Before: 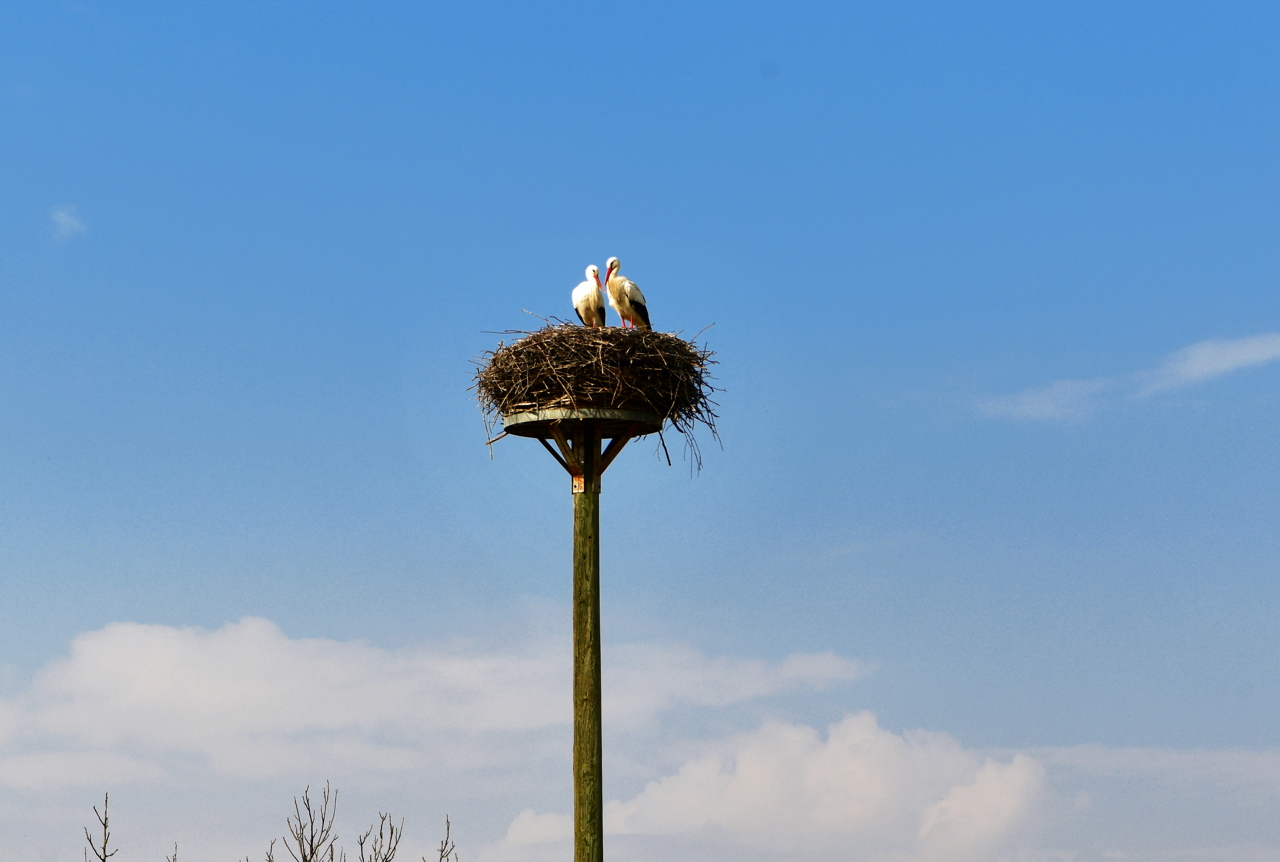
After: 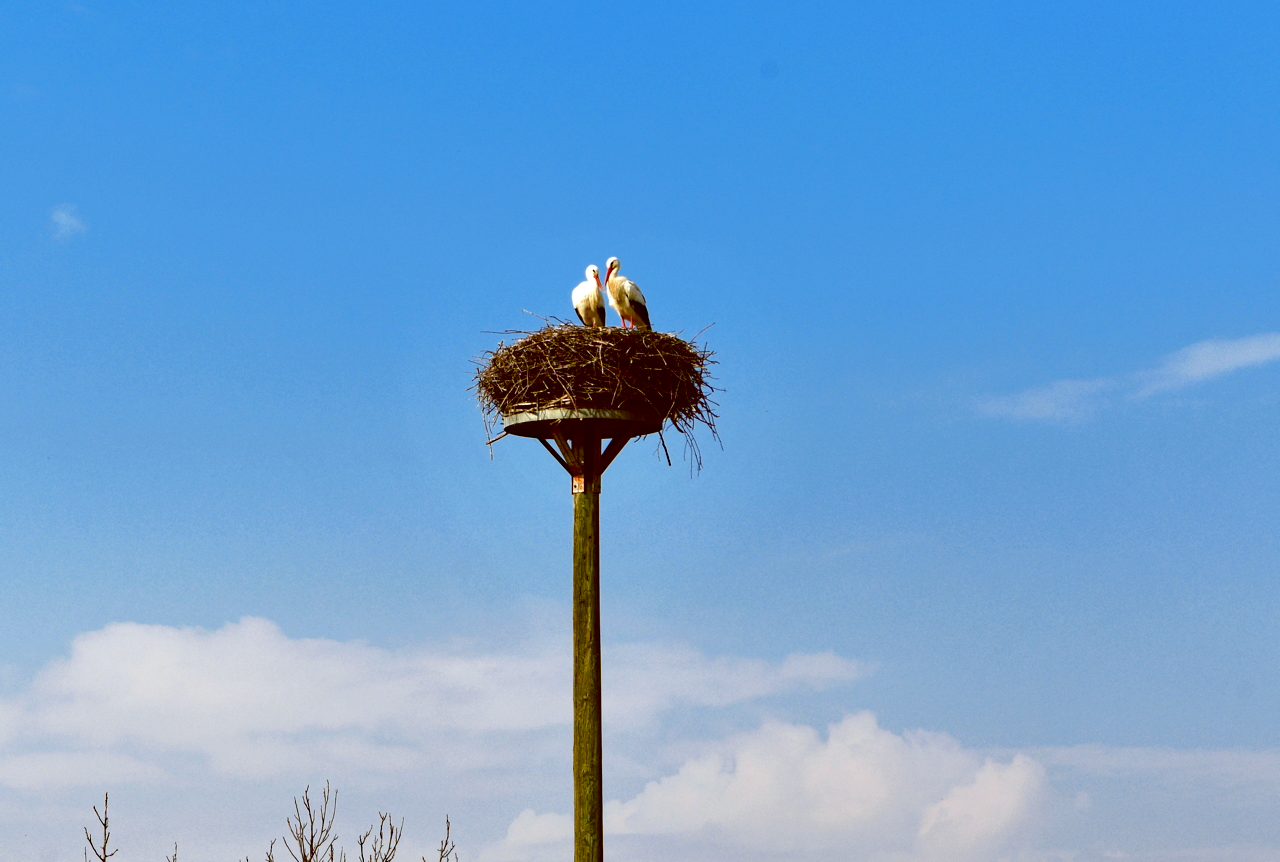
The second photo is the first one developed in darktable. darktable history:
exposure: black level correction 0.001, exposure 0.14 EV, compensate highlight preservation false
color balance: lift [1, 1.015, 1.004, 0.985], gamma [1, 0.958, 0.971, 1.042], gain [1, 0.956, 0.977, 1.044]
haze removal: compatibility mode true, adaptive false
